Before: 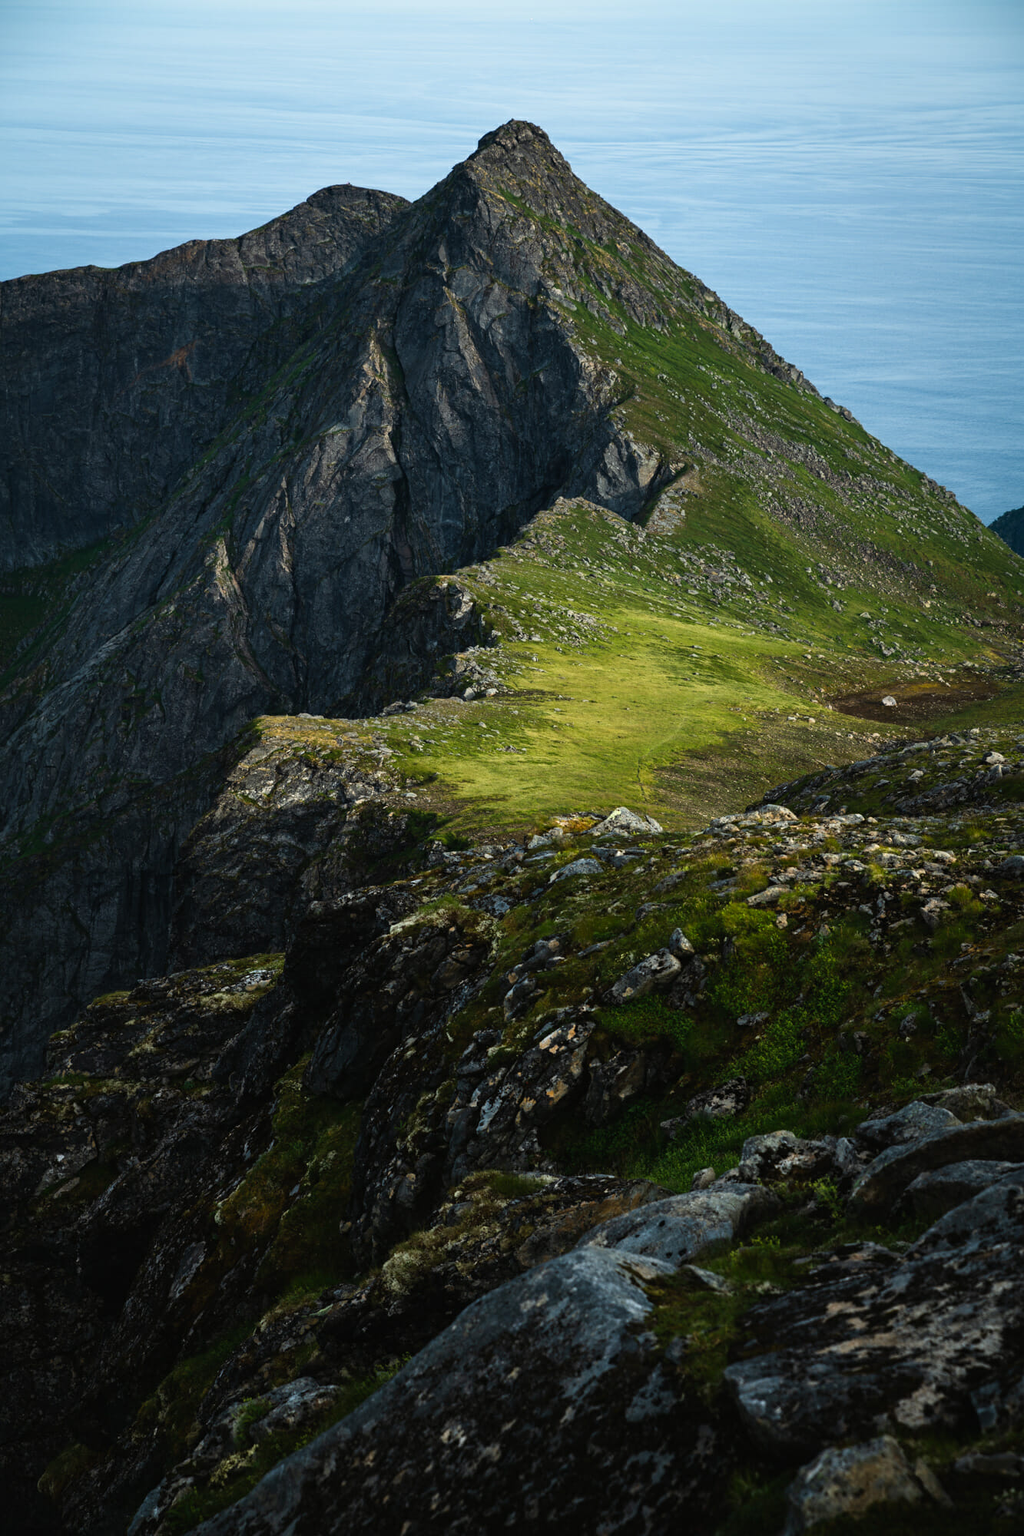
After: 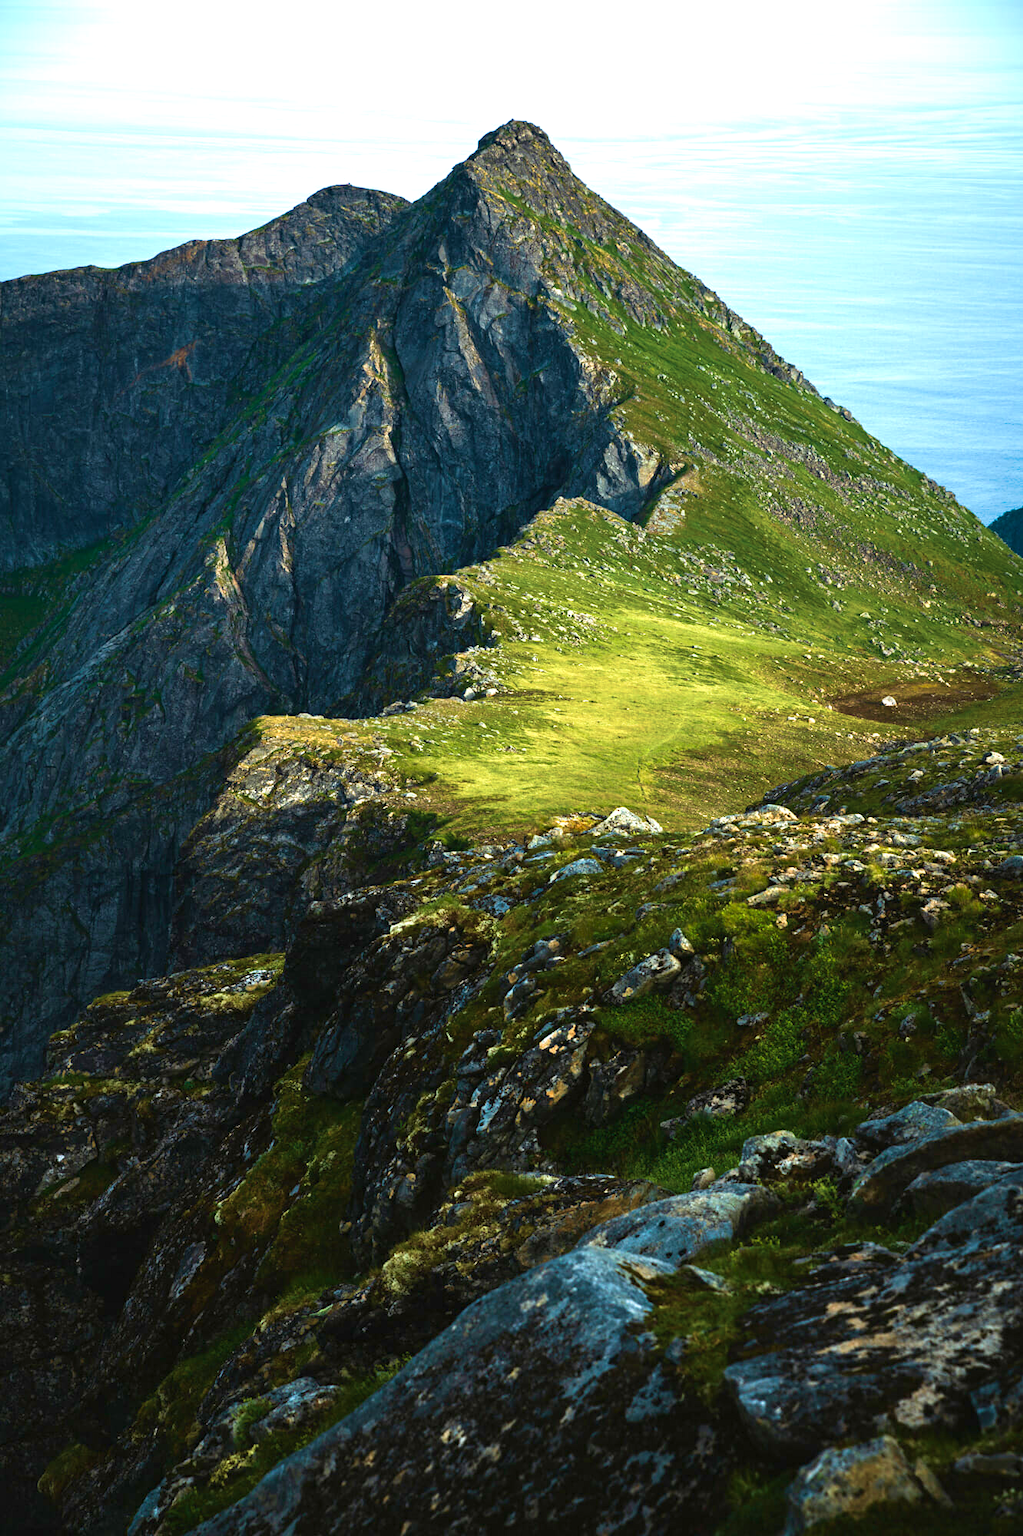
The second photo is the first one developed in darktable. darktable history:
velvia: strength 74%
exposure: exposure 1 EV, compensate highlight preservation false
